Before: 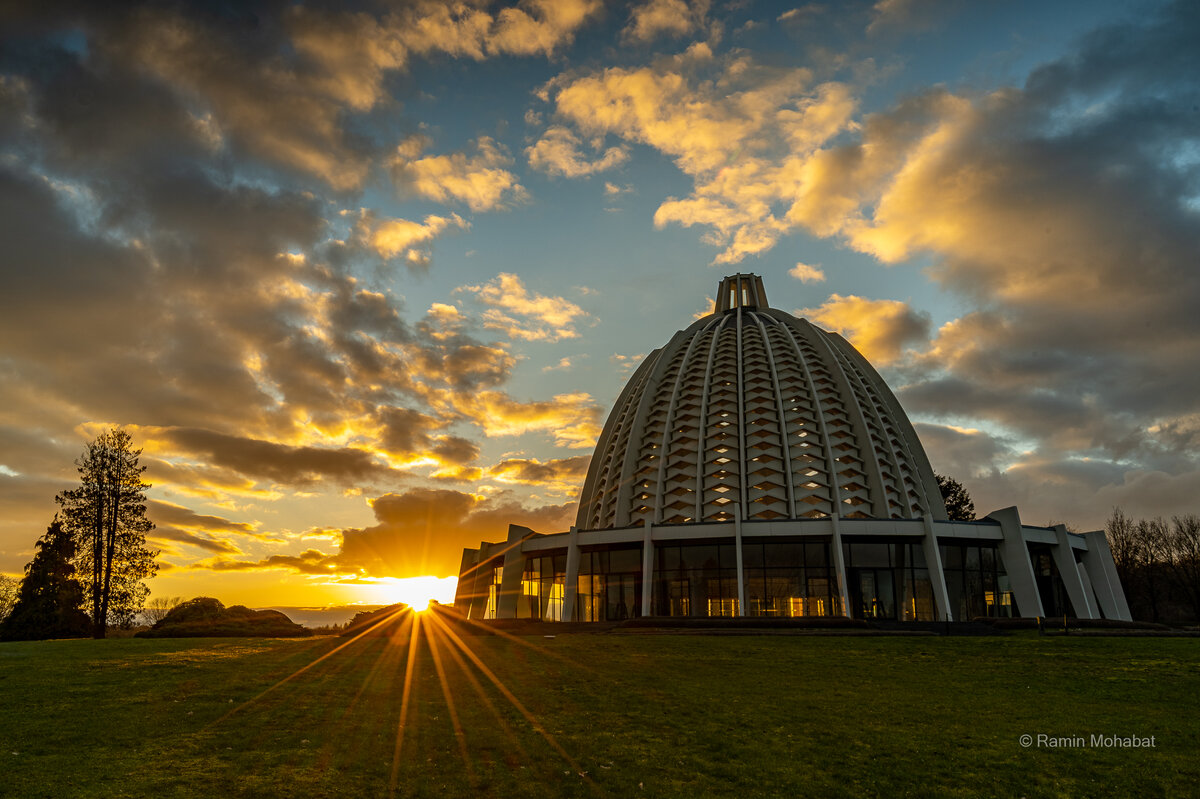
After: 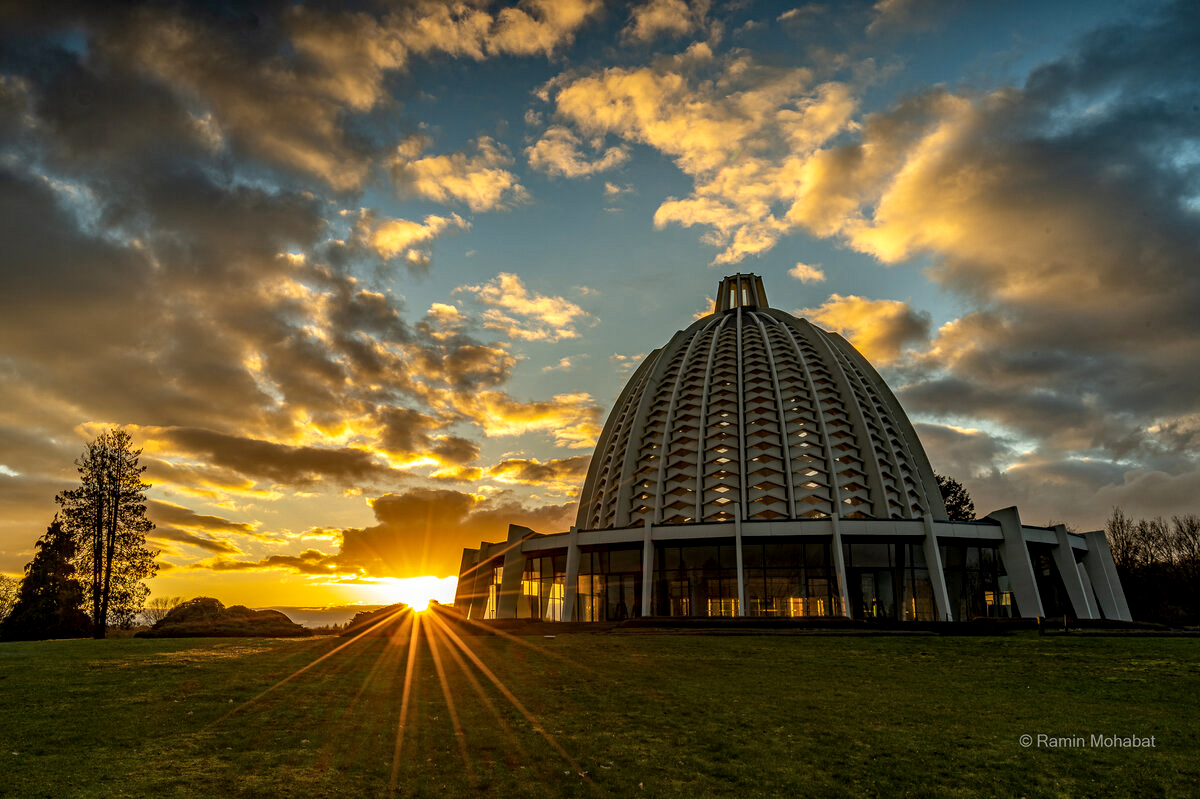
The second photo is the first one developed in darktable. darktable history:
haze removal: compatibility mode true, adaptive false
local contrast: detail 130%
